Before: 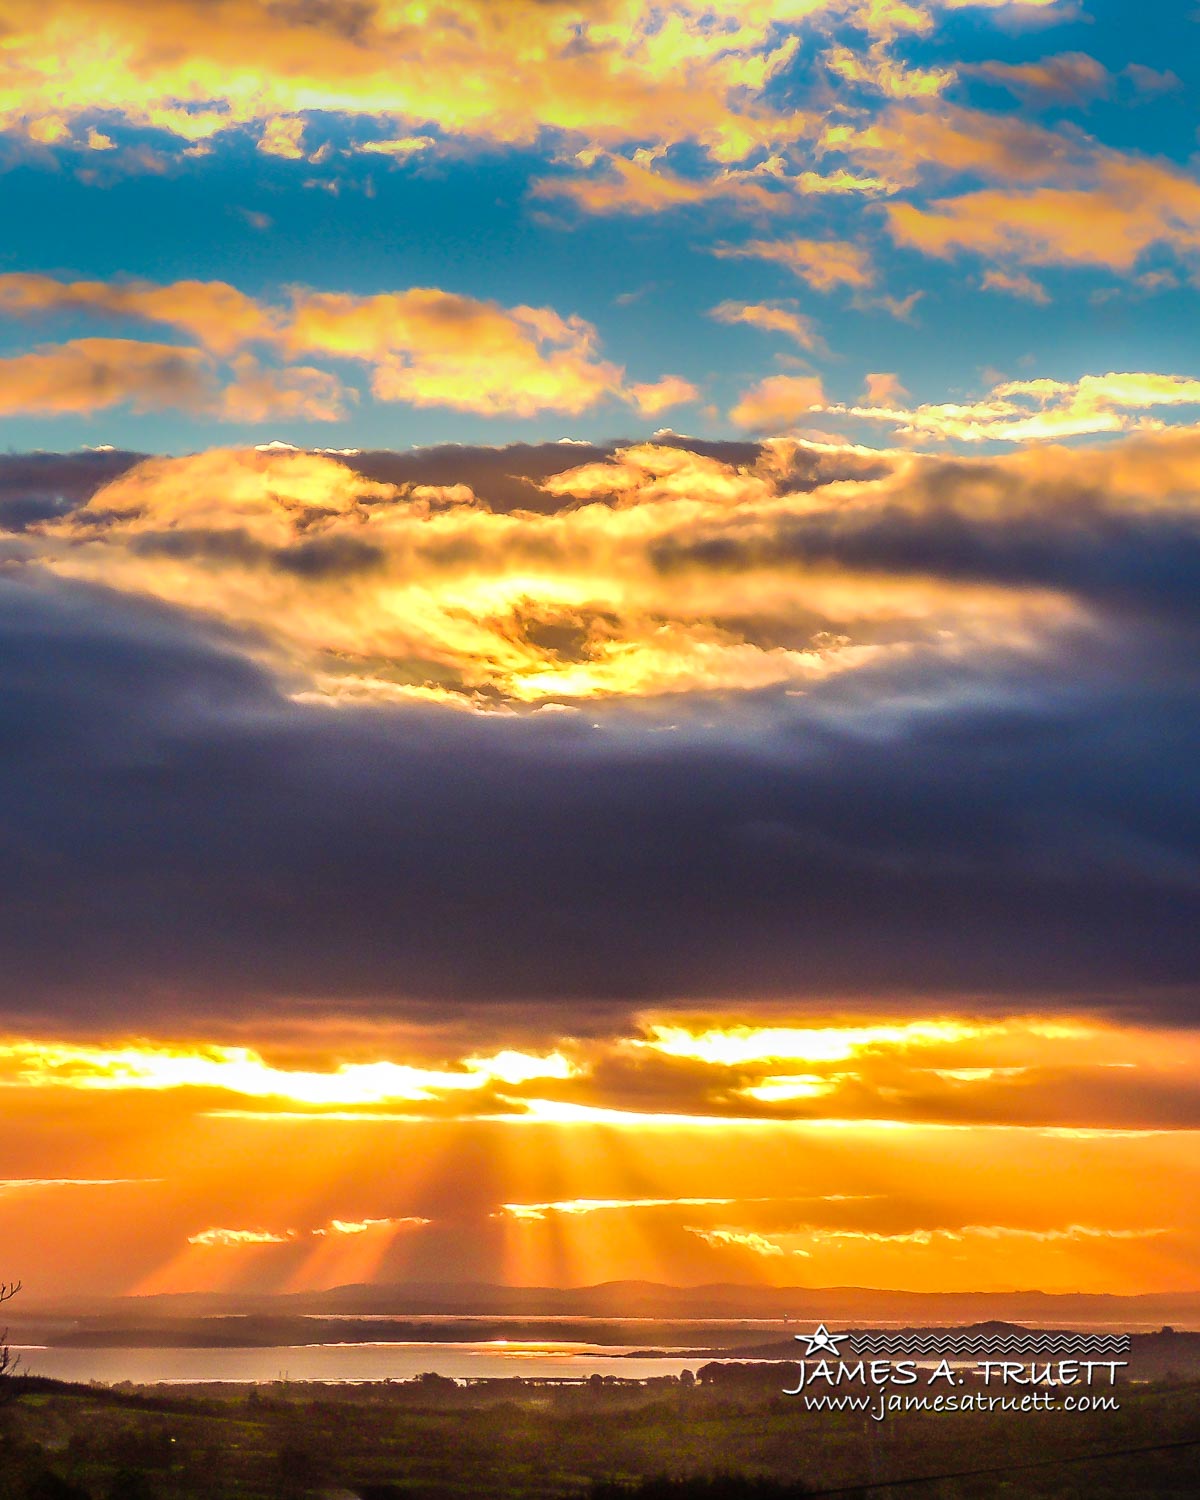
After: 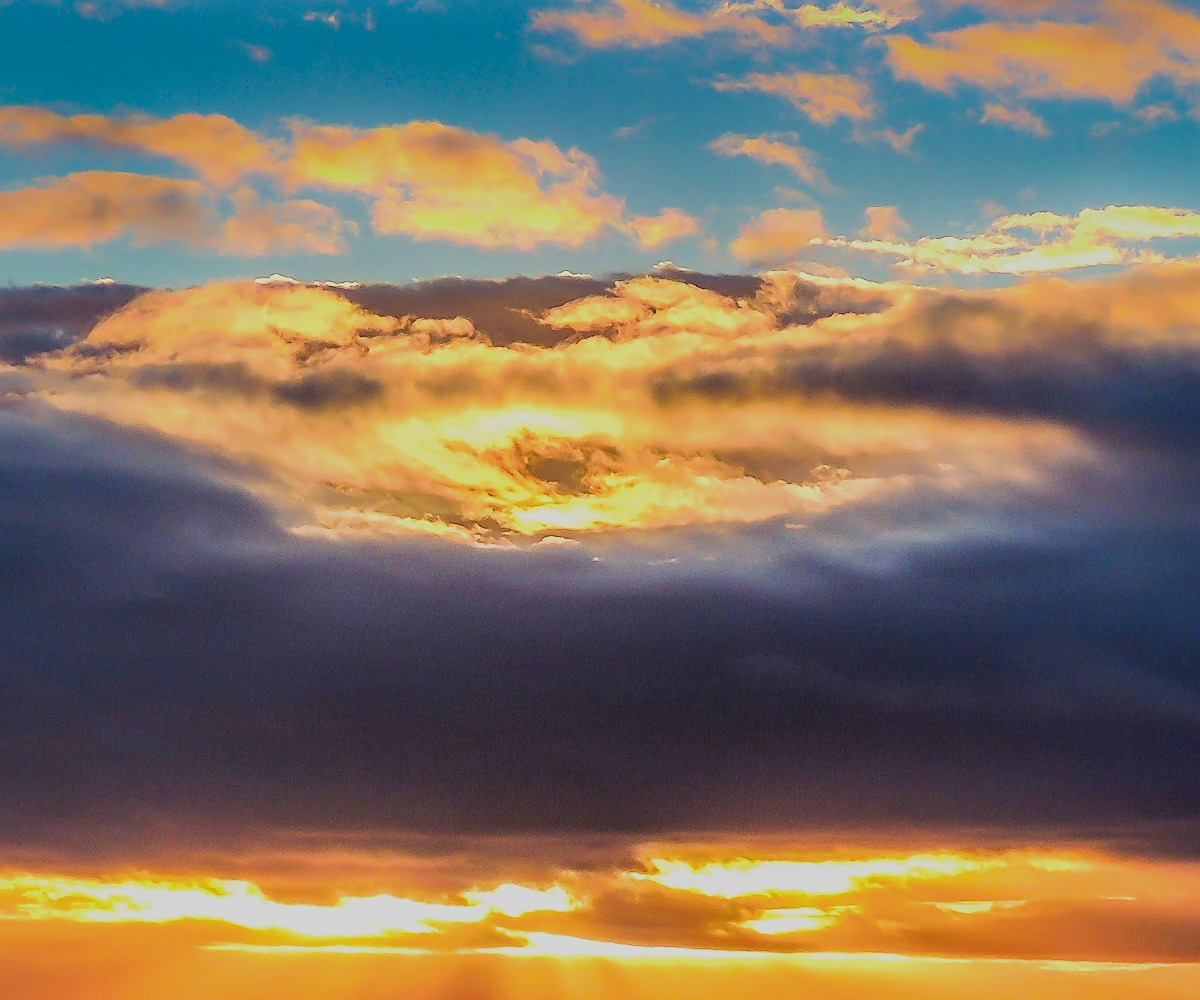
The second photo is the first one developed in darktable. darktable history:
filmic rgb: black relative exposure -7.65 EV, white relative exposure 4.56 EV, hardness 3.61
sharpen: on, module defaults
crop: top 11.166%, bottom 22.168%
